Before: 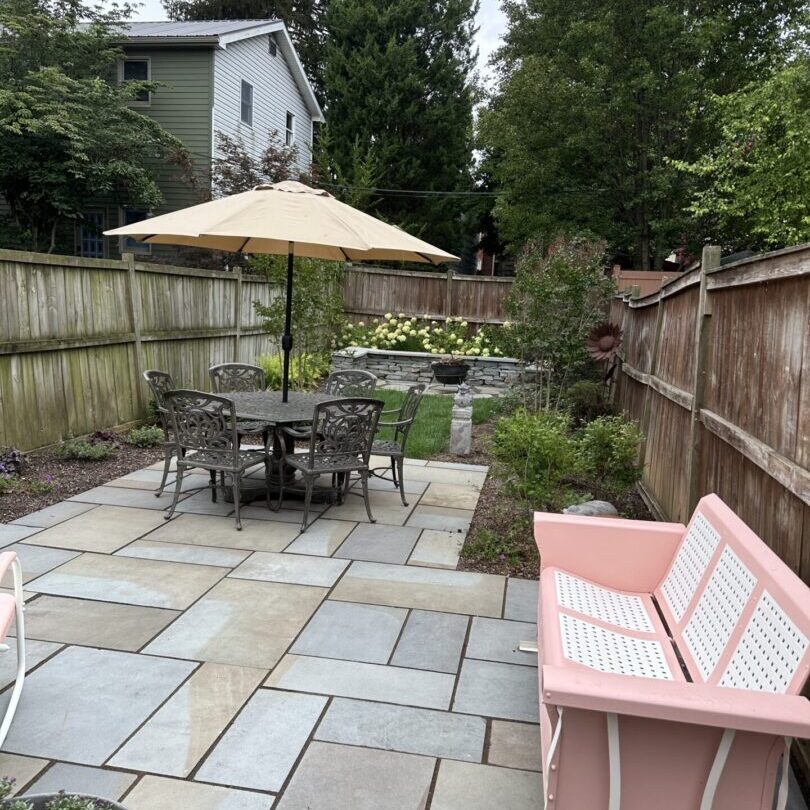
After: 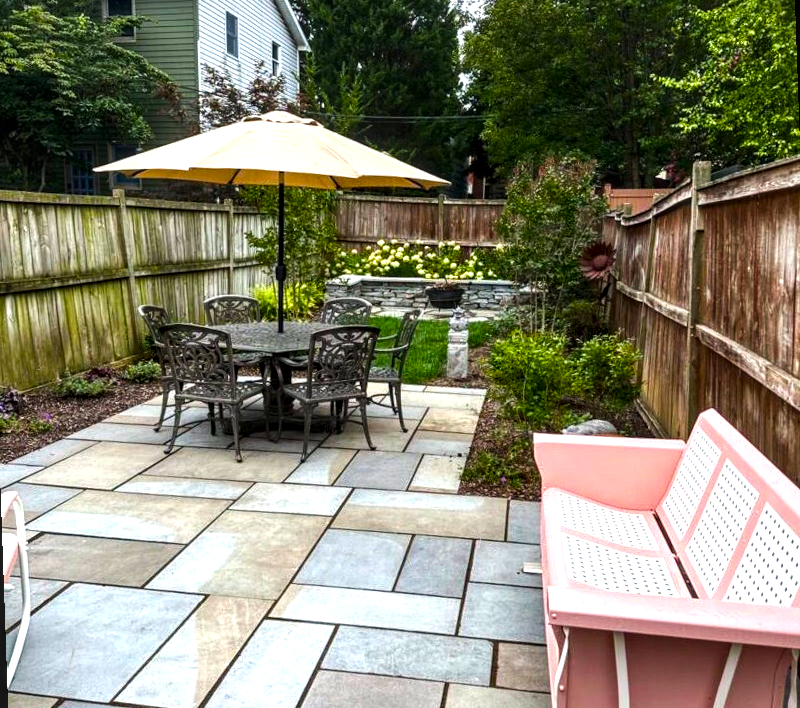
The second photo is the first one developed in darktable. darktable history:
contrast brightness saturation: contrast 0.05
local contrast: detail 160%
color balance rgb: global offset › luminance -0.37%, perceptual saturation grading › highlights -17.77%, perceptual saturation grading › mid-tones 33.1%, perceptual saturation grading › shadows 50.52%, perceptual brilliance grading › highlights 20%, perceptual brilliance grading › mid-tones 20%, perceptual brilliance grading › shadows -20%, global vibrance 50%
crop and rotate: top 6.25%
tone equalizer: on, module defaults
rotate and perspective: rotation -2°, crop left 0.022, crop right 0.978, crop top 0.049, crop bottom 0.951
exposure: black level correction -0.014, exposure -0.193 EV, compensate highlight preservation false
